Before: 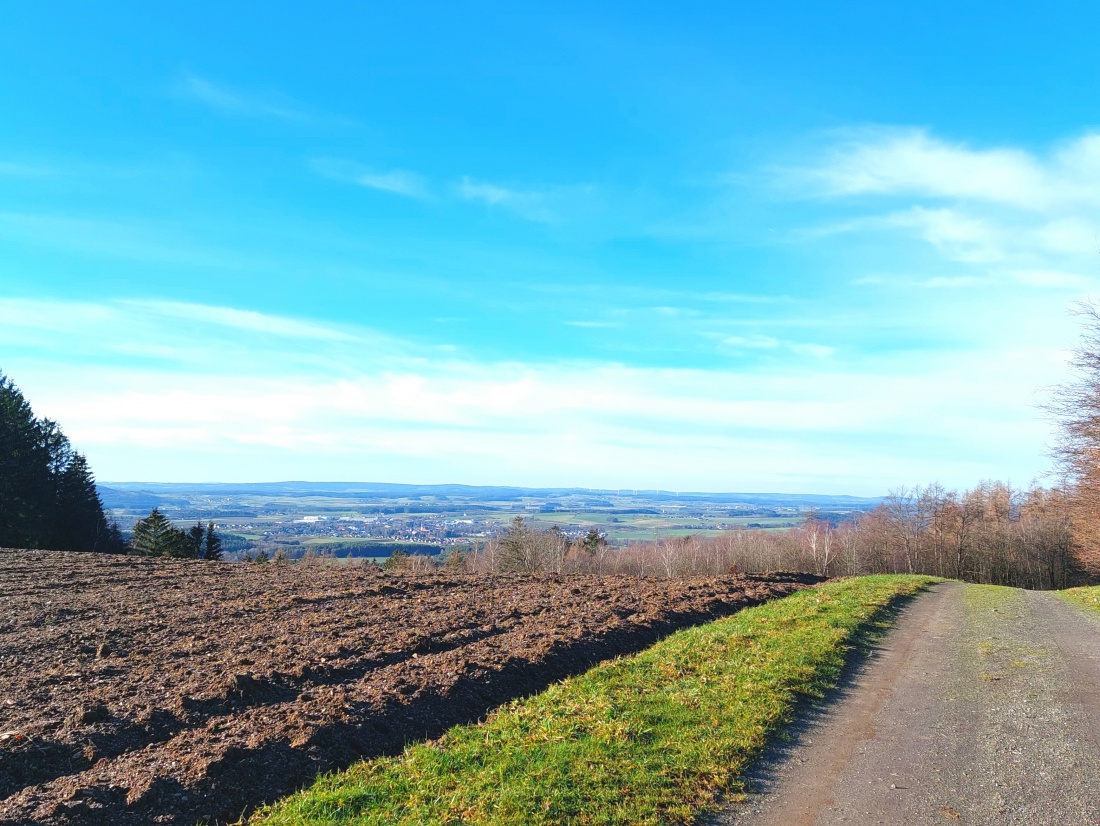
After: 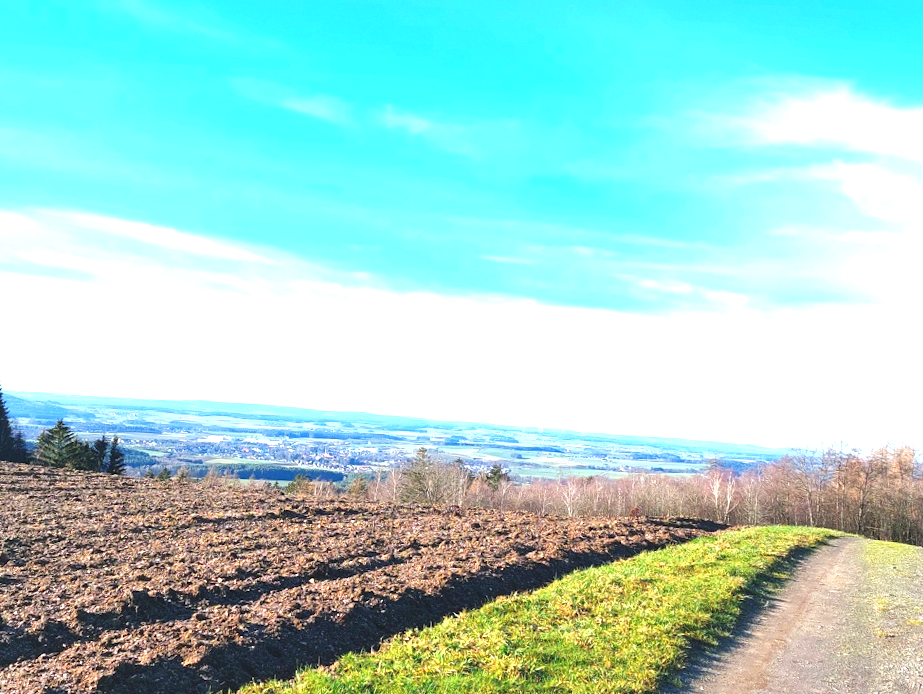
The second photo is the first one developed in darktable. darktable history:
crop and rotate: angle -3.15°, left 5.271%, top 5.166%, right 4.743%, bottom 4.685%
exposure: exposure 1 EV, compensate highlight preservation false
local contrast: mode bilateral grid, contrast 20, coarseness 50, detail 132%, midtone range 0.2
